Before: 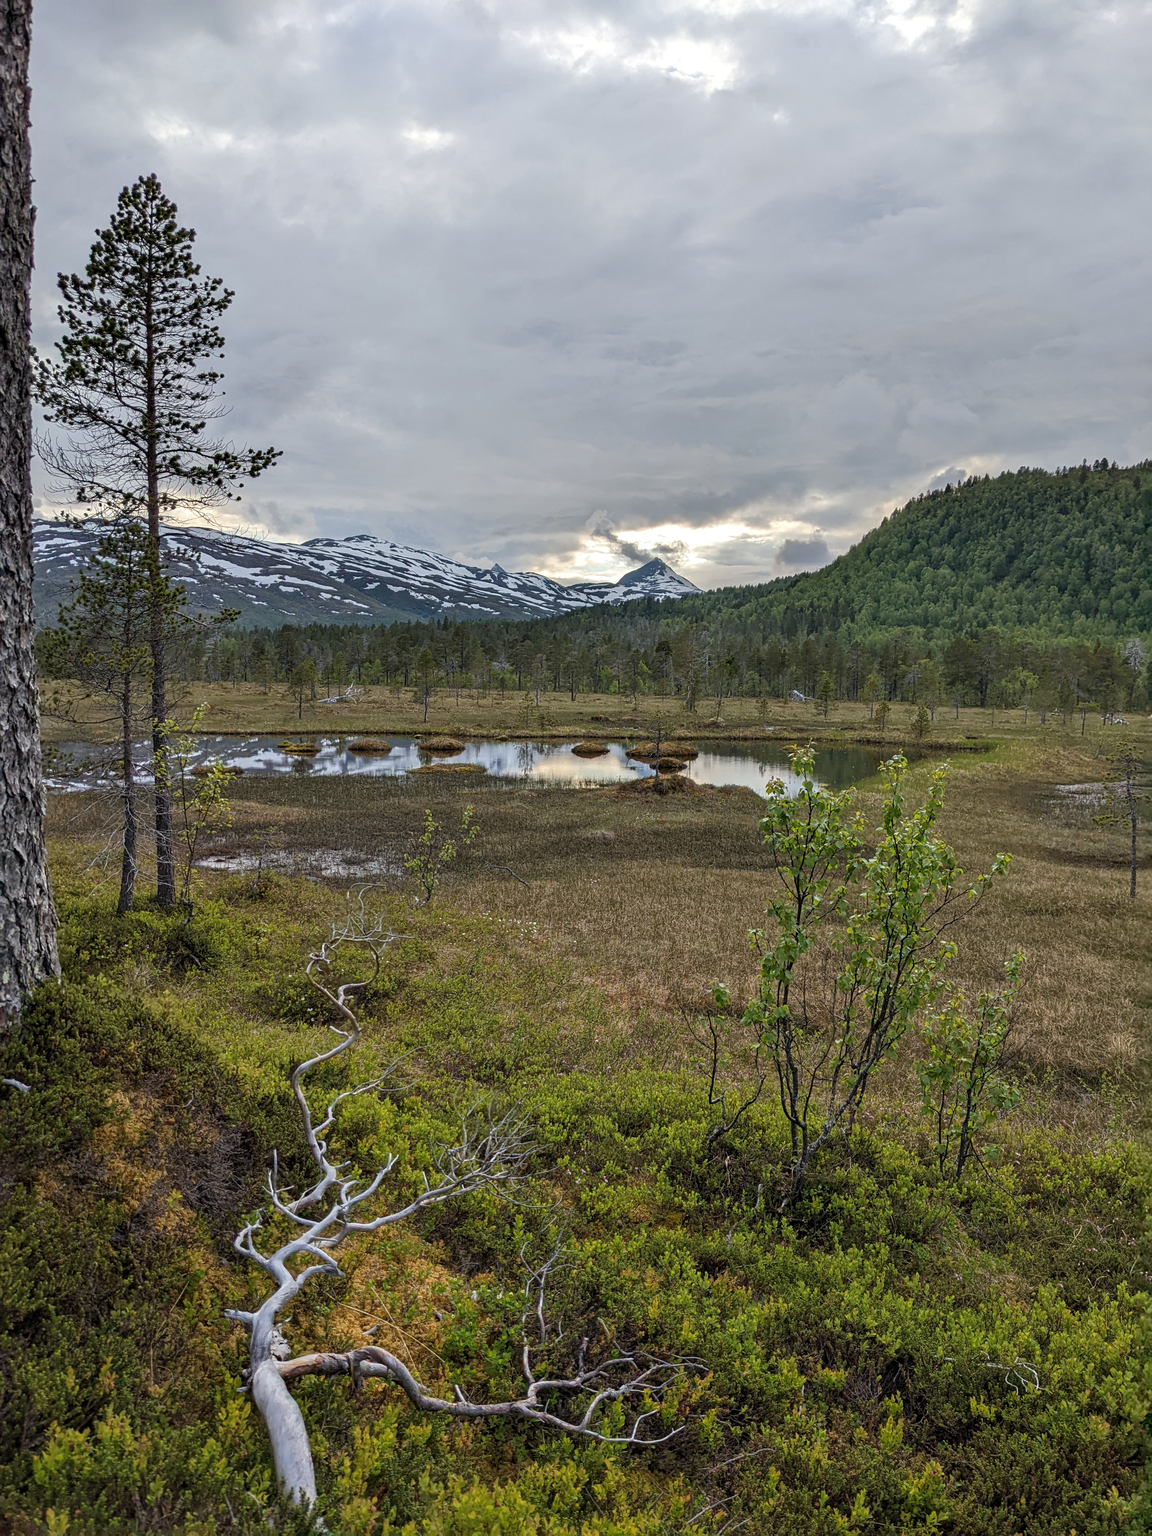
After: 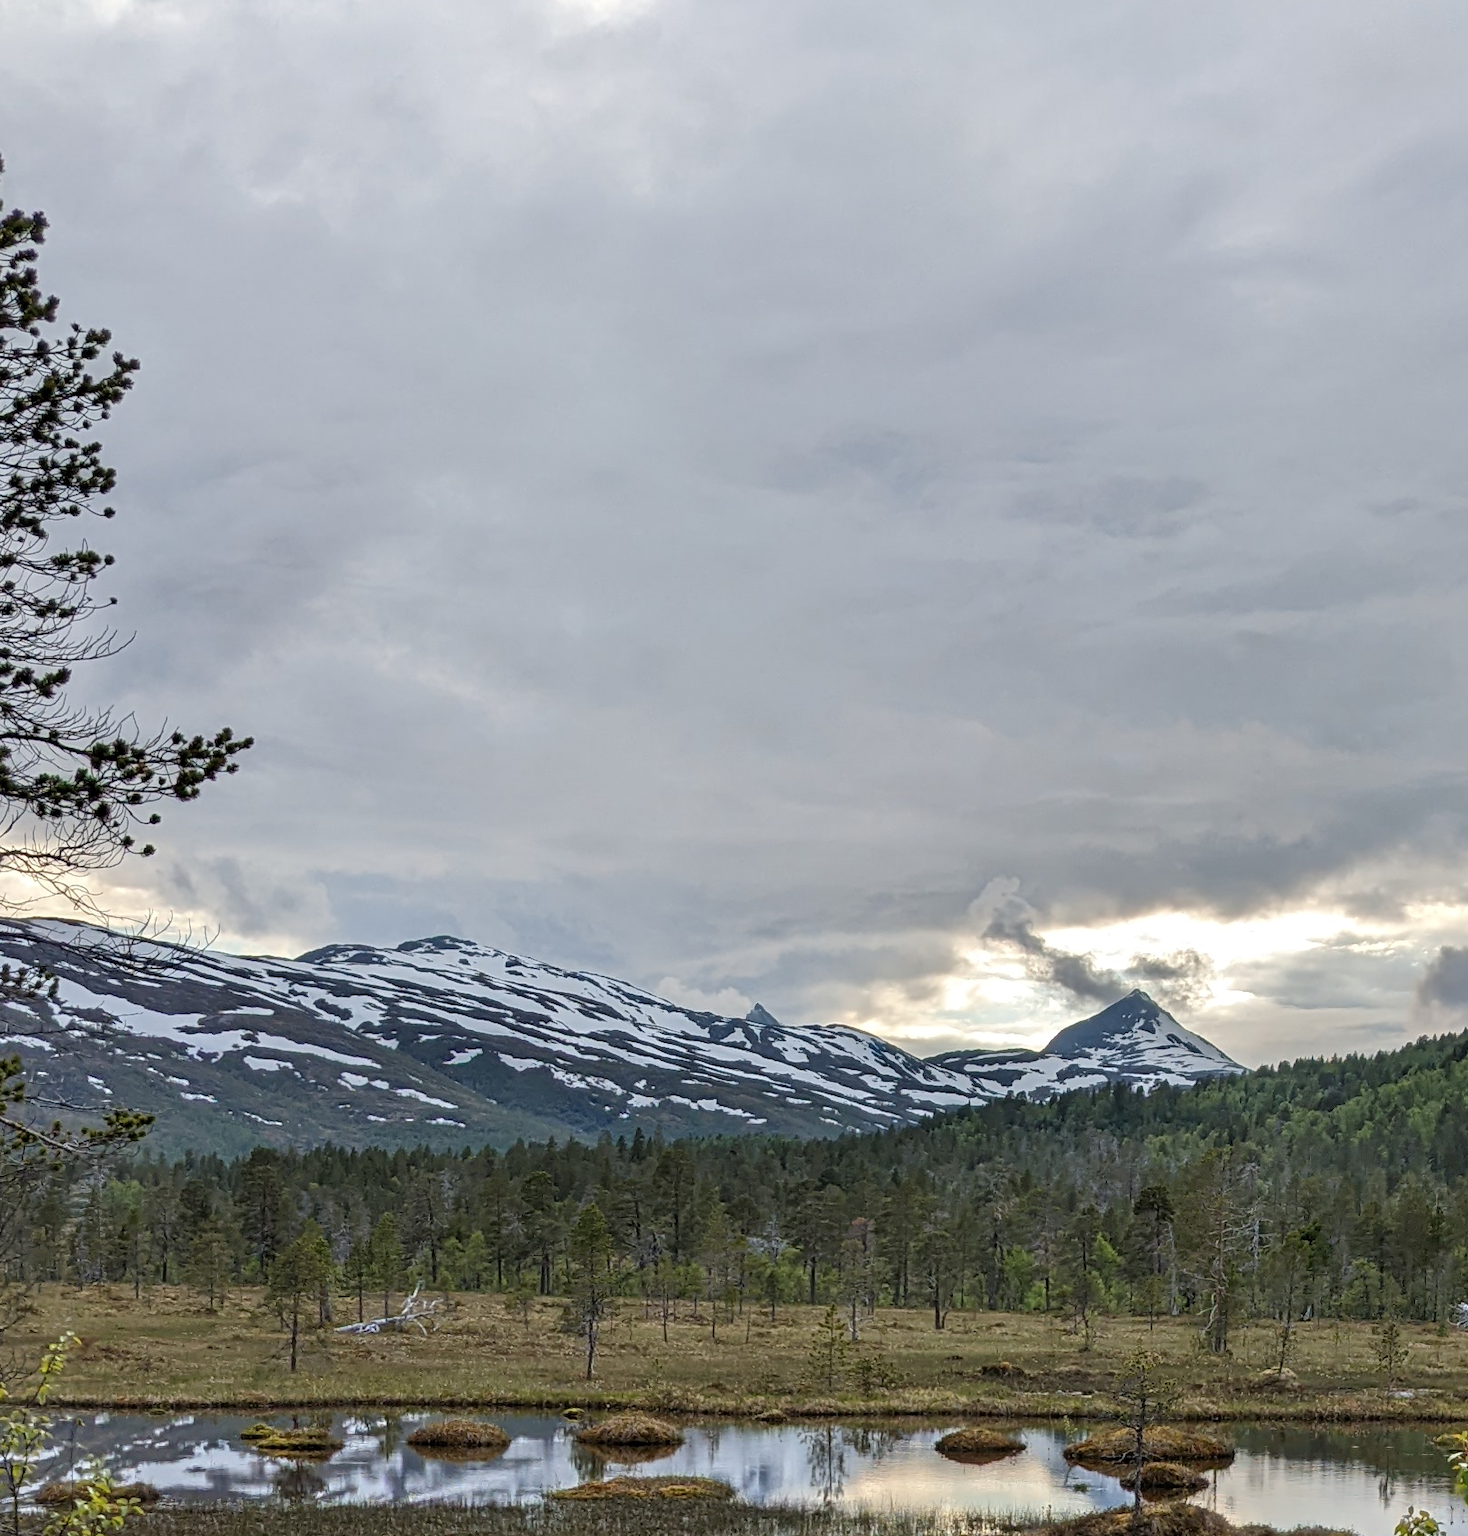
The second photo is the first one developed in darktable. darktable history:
crop: left 15.306%, top 9.065%, right 30.789%, bottom 48.638%
local contrast: mode bilateral grid, contrast 20, coarseness 50, detail 102%, midtone range 0.2
